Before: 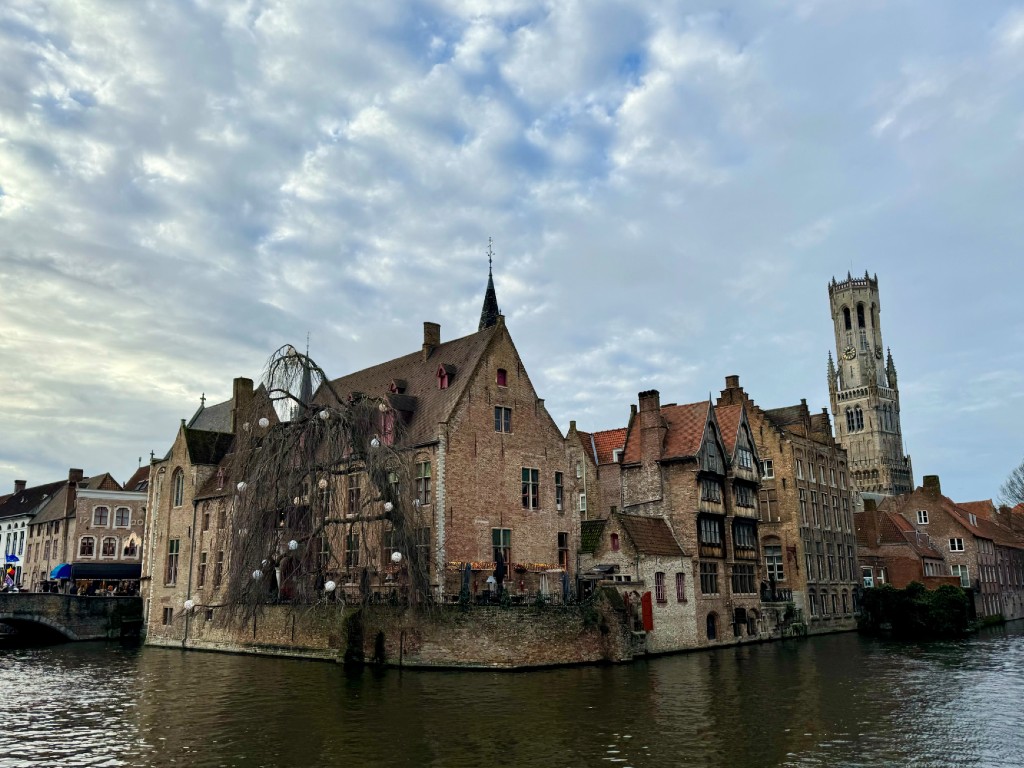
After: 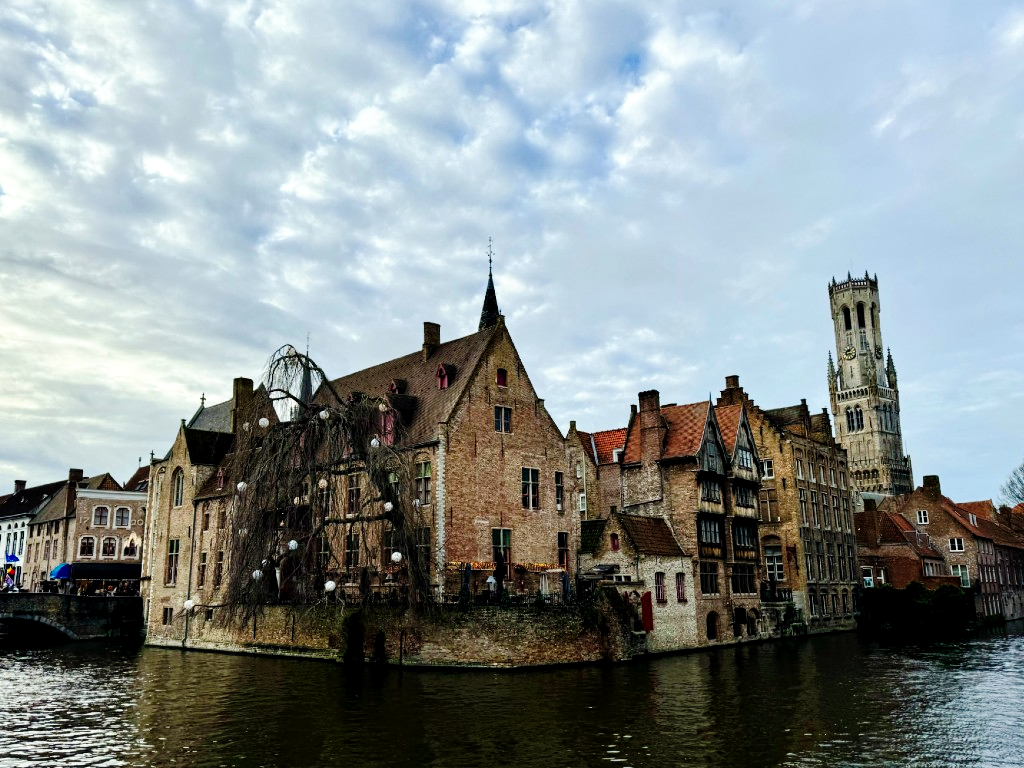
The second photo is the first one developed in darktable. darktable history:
white balance: red 0.978, blue 0.999
tone curve: curves: ch0 [(0, 0) (0.003, 0.003) (0.011, 0.005) (0.025, 0.008) (0.044, 0.012) (0.069, 0.02) (0.1, 0.031) (0.136, 0.047) (0.177, 0.088) (0.224, 0.141) (0.277, 0.222) (0.335, 0.32) (0.399, 0.422) (0.468, 0.523) (0.543, 0.623) (0.623, 0.716) (0.709, 0.796) (0.801, 0.878) (0.898, 0.957) (1, 1)], preserve colors none
local contrast: highlights 100%, shadows 100%, detail 120%, midtone range 0.2
